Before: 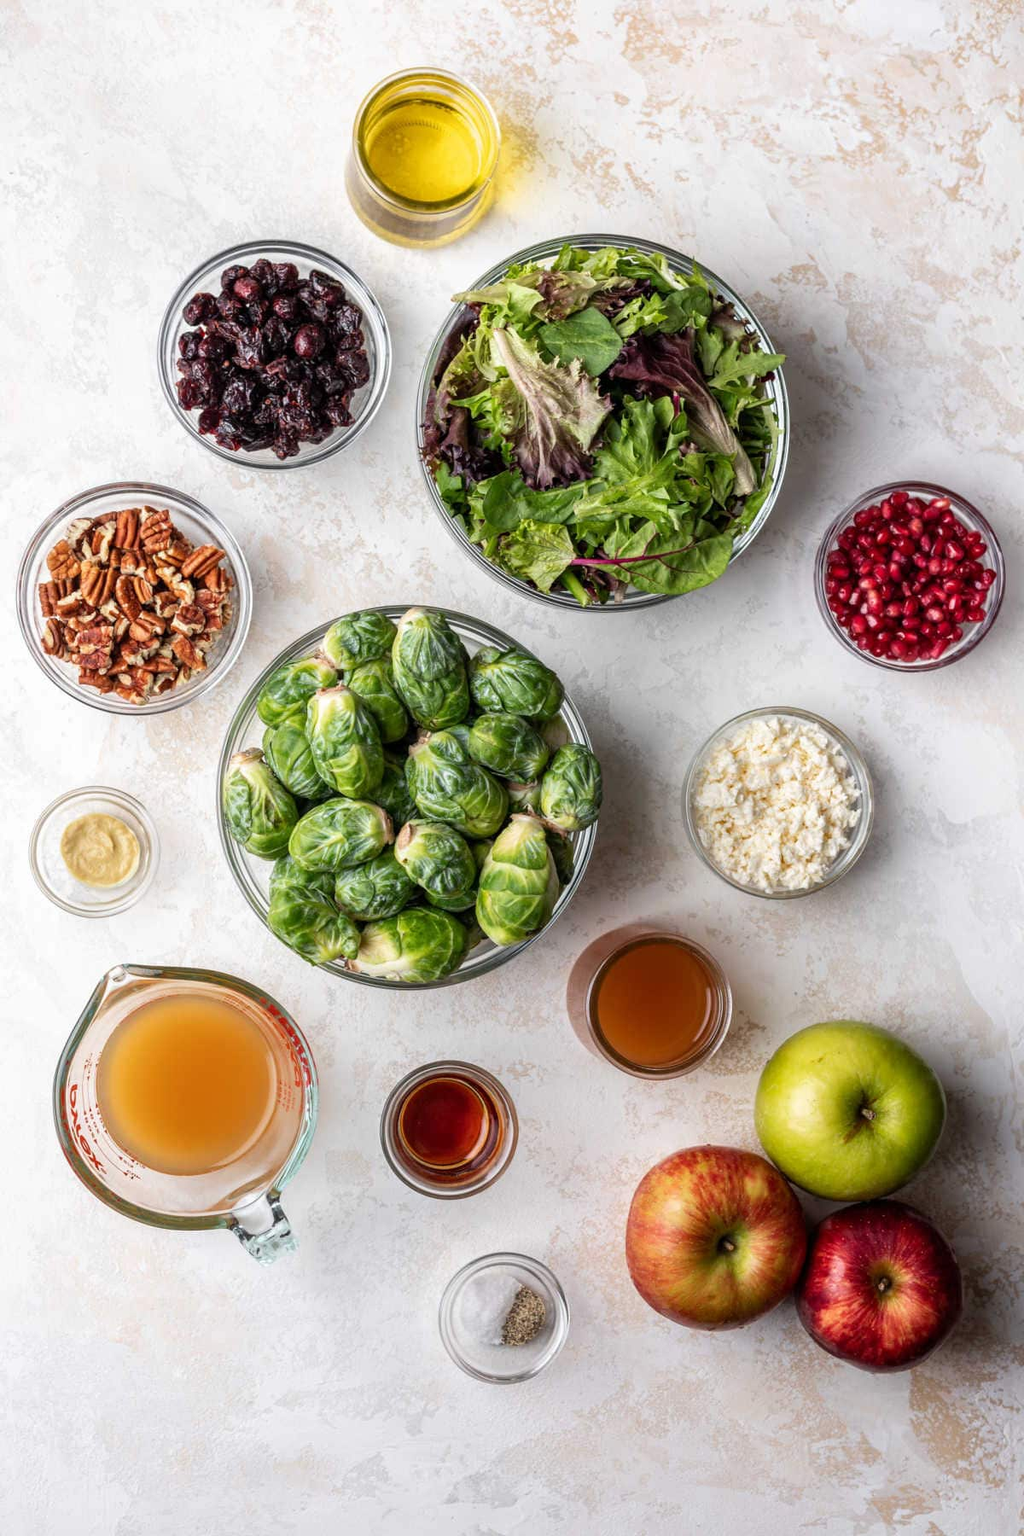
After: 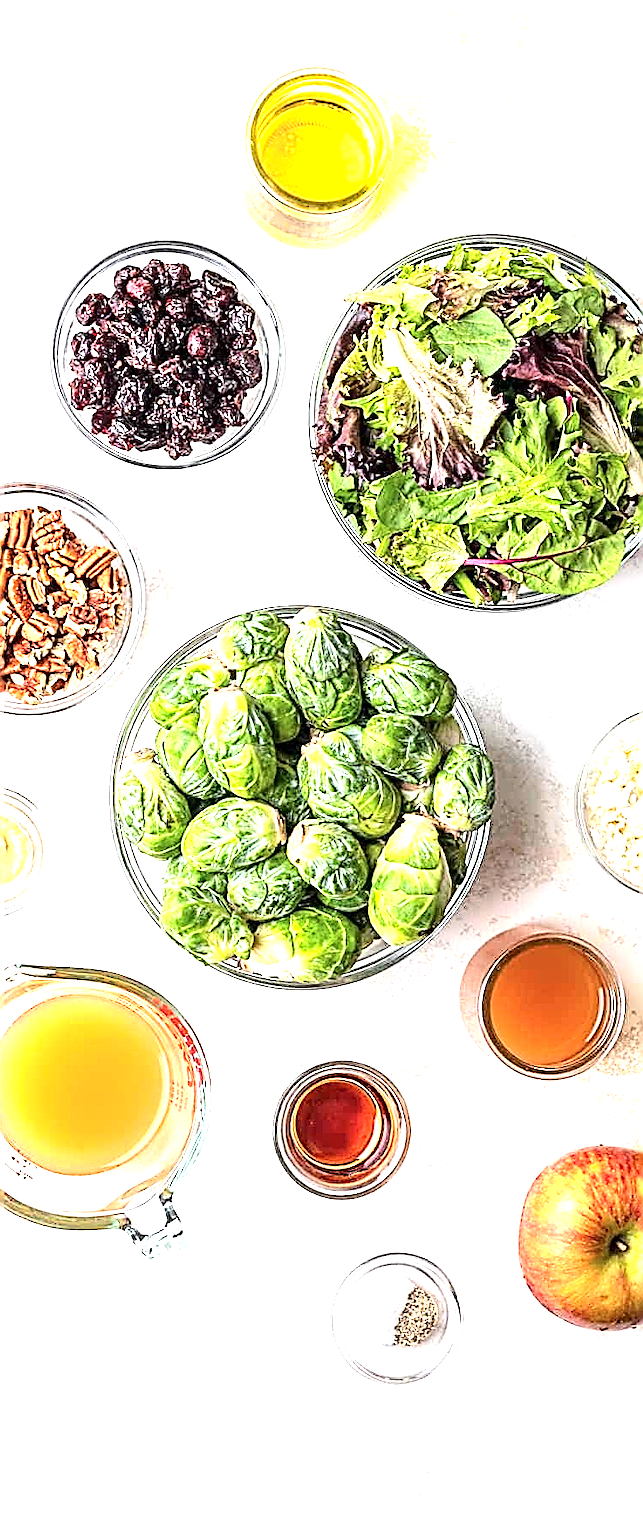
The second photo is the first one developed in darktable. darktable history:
exposure: black level correction 0, exposure 1.74 EV, compensate highlight preservation false
tone curve: curves: ch0 [(0, 0) (0.004, 0.001) (0.133, 0.112) (0.325, 0.362) (0.832, 0.893) (1, 1)], color space Lab, independent channels
crop: left 10.55%, right 26.552%
sharpen: amount 1.988
contrast equalizer: y [[0.5 ×6], [0.5 ×6], [0.5 ×6], [0 ×6], [0, 0, 0, 0.581, 0.011, 0]], mix -0.999
